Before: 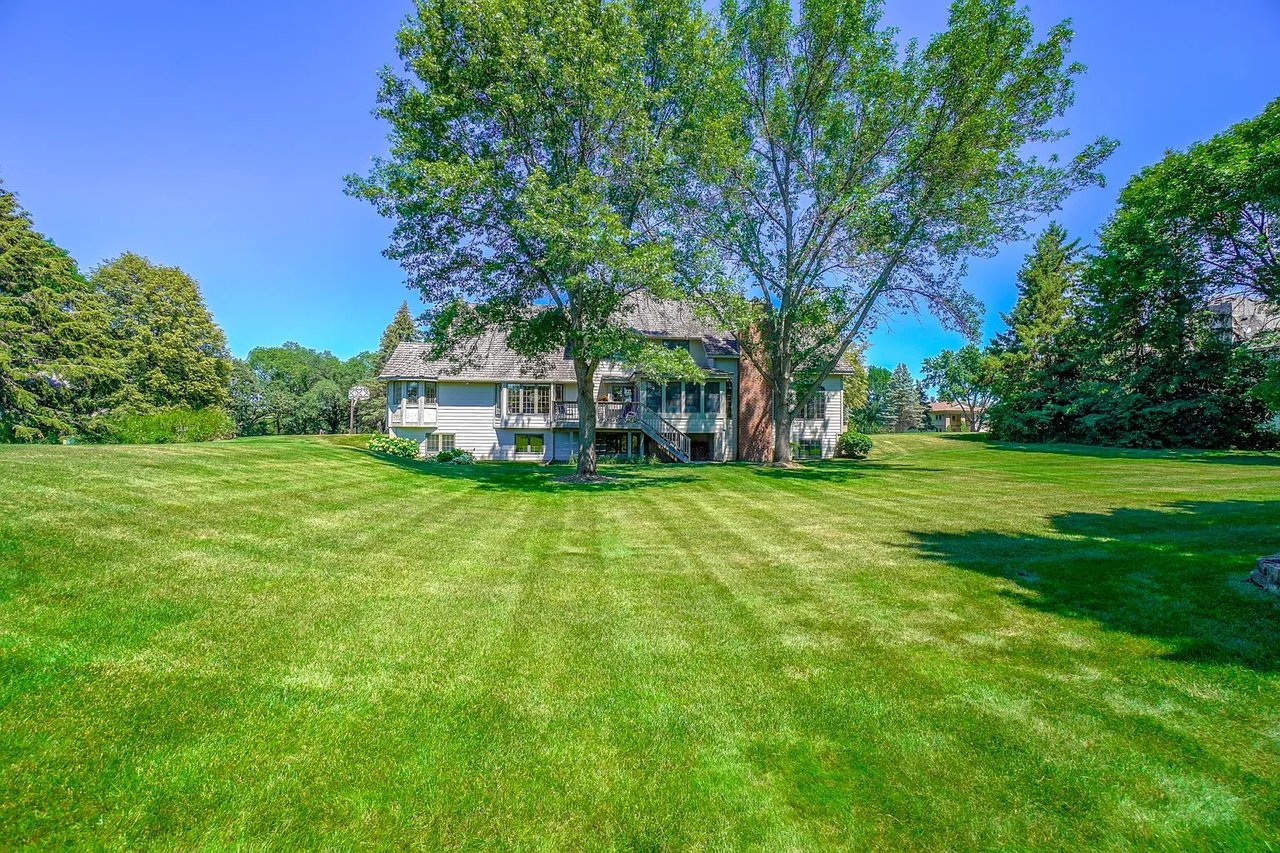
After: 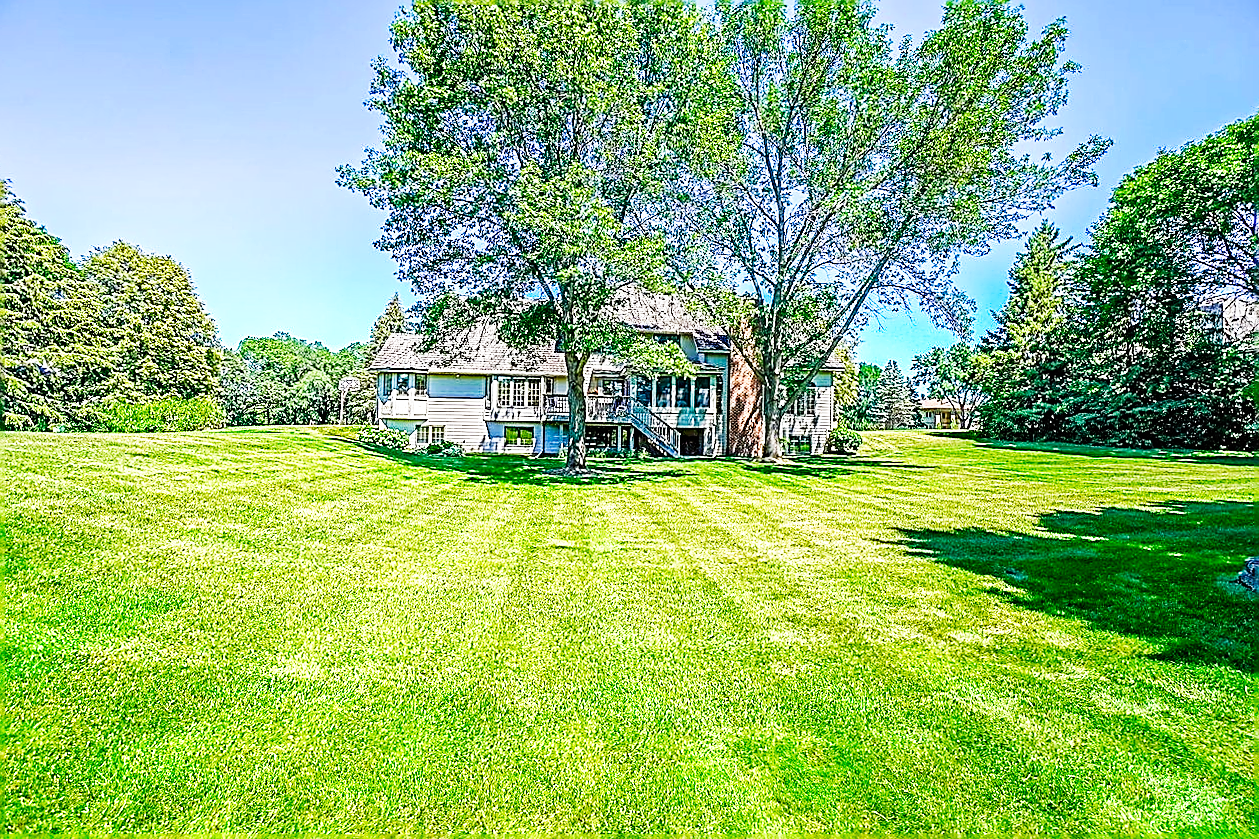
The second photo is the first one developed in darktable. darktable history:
sharpen: amount 1.873
haze removal: compatibility mode true, adaptive false
base curve: curves: ch0 [(0, 0) (0.007, 0.004) (0.027, 0.03) (0.046, 0.07) (0.207, 0.54) (0.442, 0.872) (0.673, 0.972) (1, 1)], preserve colors none
crop and rotate: angle -0.625°
